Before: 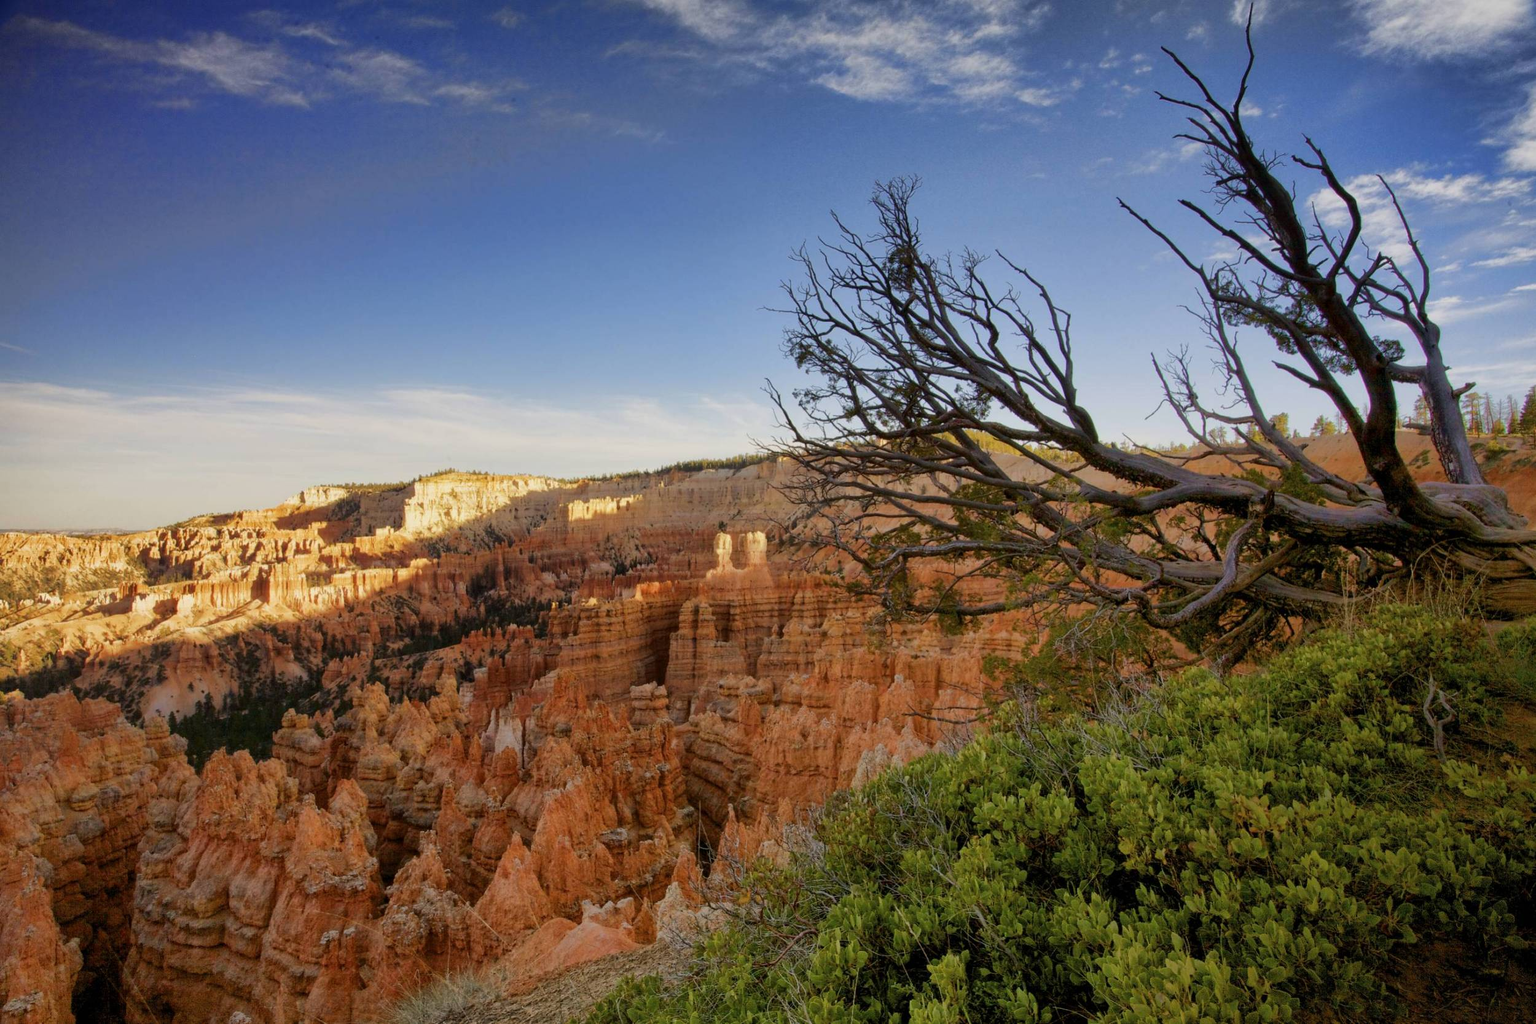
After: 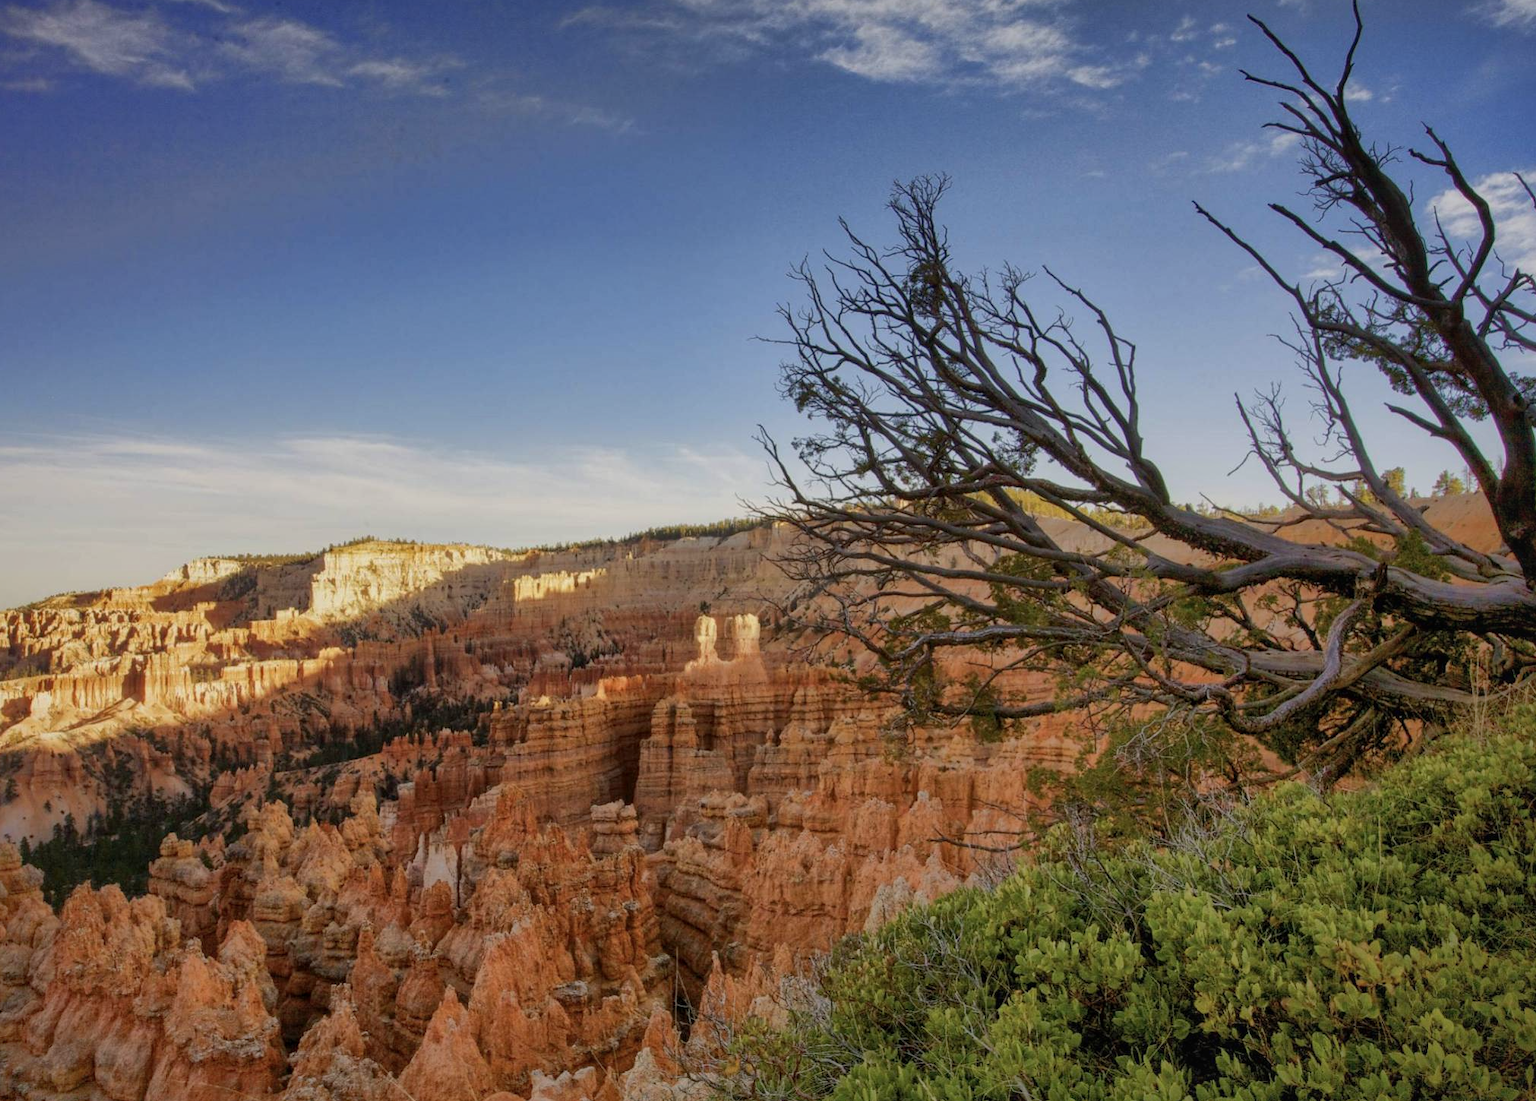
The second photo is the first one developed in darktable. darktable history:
crop: left 9.929%, top 3.475%, right 9.188%, bottom 9.529%
contrast brightness saturation: contrast -0.08, brightness -0.04, saturation -0.11
shadows and highlights: on, module defaults
local contrast: on, module defaults
